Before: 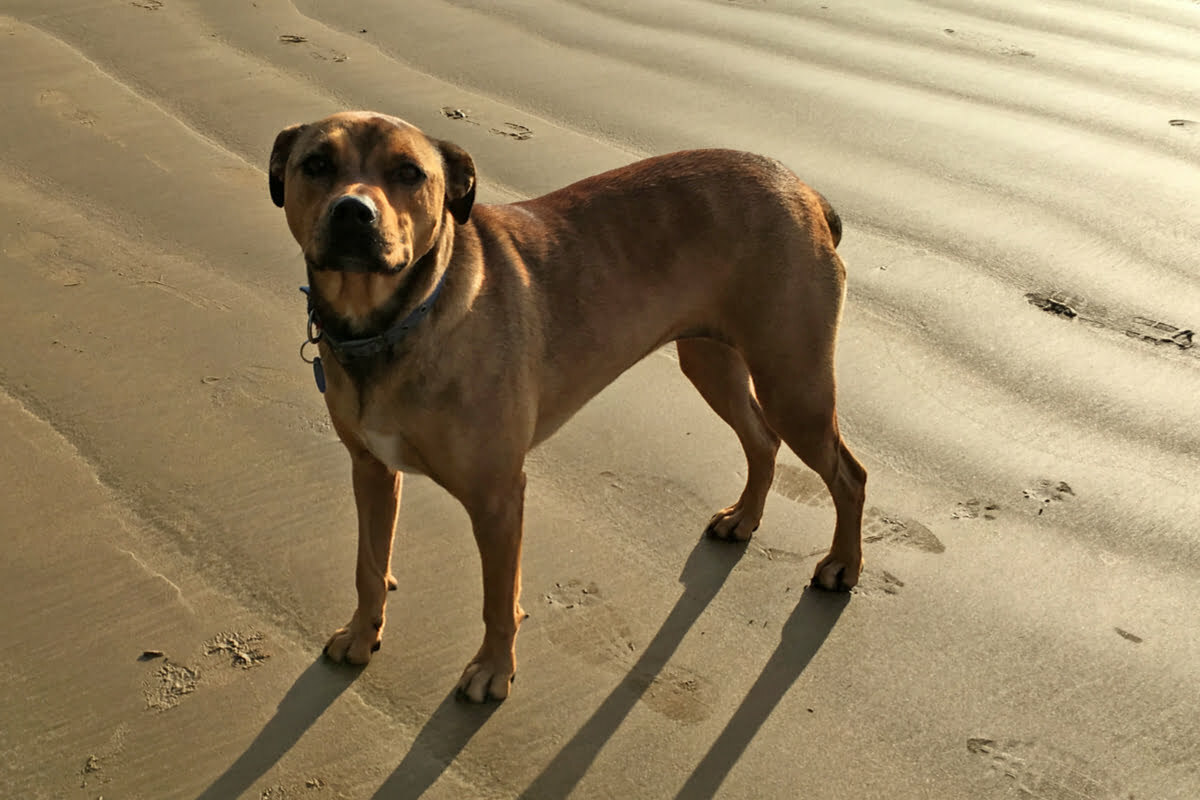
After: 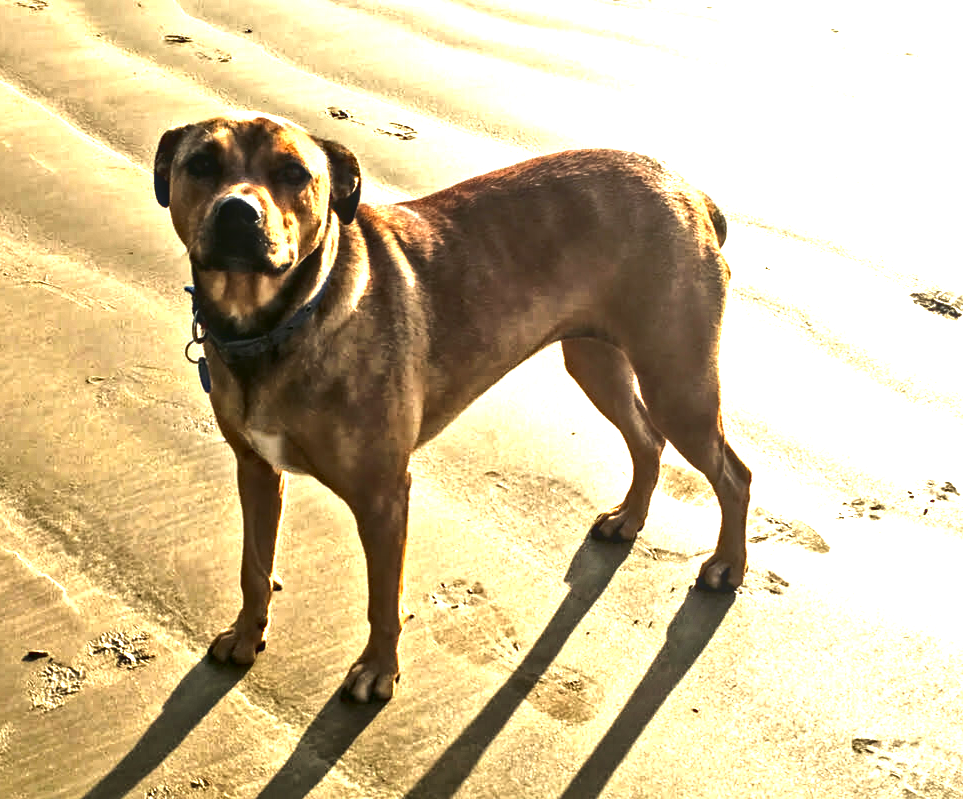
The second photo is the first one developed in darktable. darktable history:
contrast brightness saturation: contrast 0.065, brightness -0.136, saturation 0.113
crop and rotate: left 9.585%, right 10.125%
tone curve: curves: ch0 [(0, 0) (0.003, 0.002) (0.011, 0.007) (0.025, 0.015) (0.044, 0.026) (0.069, 0.041) (0.1, 0.059) (0.136, 0.08) (0.177, 0.105) (0.224, 0.132) (0.277, 0.163) (0.335, 0.198) (0.399, 0.253) (0.468, 0.341) (0.543, 0.435) (0.623, 0.532) (0.709, 0.635) (0.801, 0.745) (0.898, 0.873) (1, 1)], color space Lab, linked channels, preserve colors none
exposure: exposure 1.992 EV, compensate highlight preservation false
haze removal: compatibility mode true, adaptive false
local contrast: on, module defaults
tone equalizer: edges refinement/feathering 500, mask exposure compensation -1.57 EV, preserve details no
contrast equalizer: octaves 7, y [[0.514, 0.573, 0.581, 0.508, 0.5, 0.5], [0.5 ×6], [0.5 ×6], [0 ×6], [0 ×6]]
